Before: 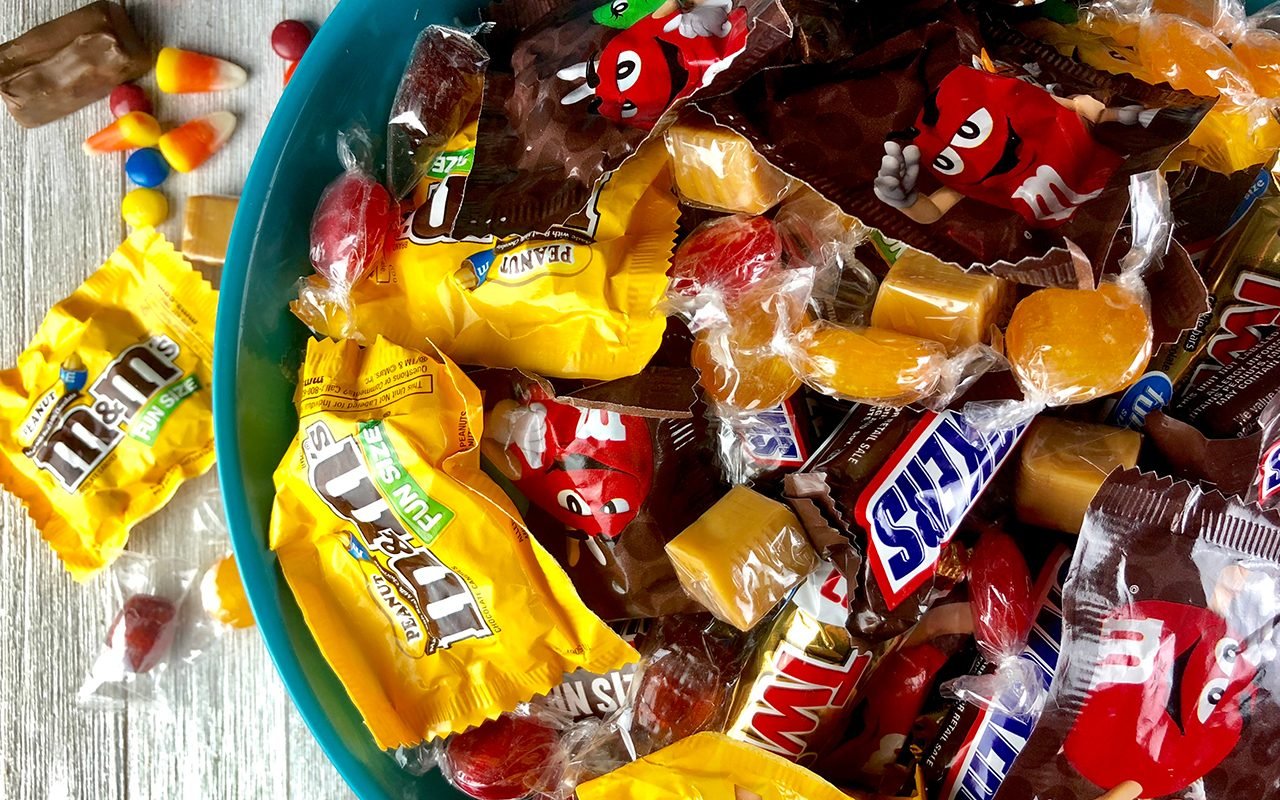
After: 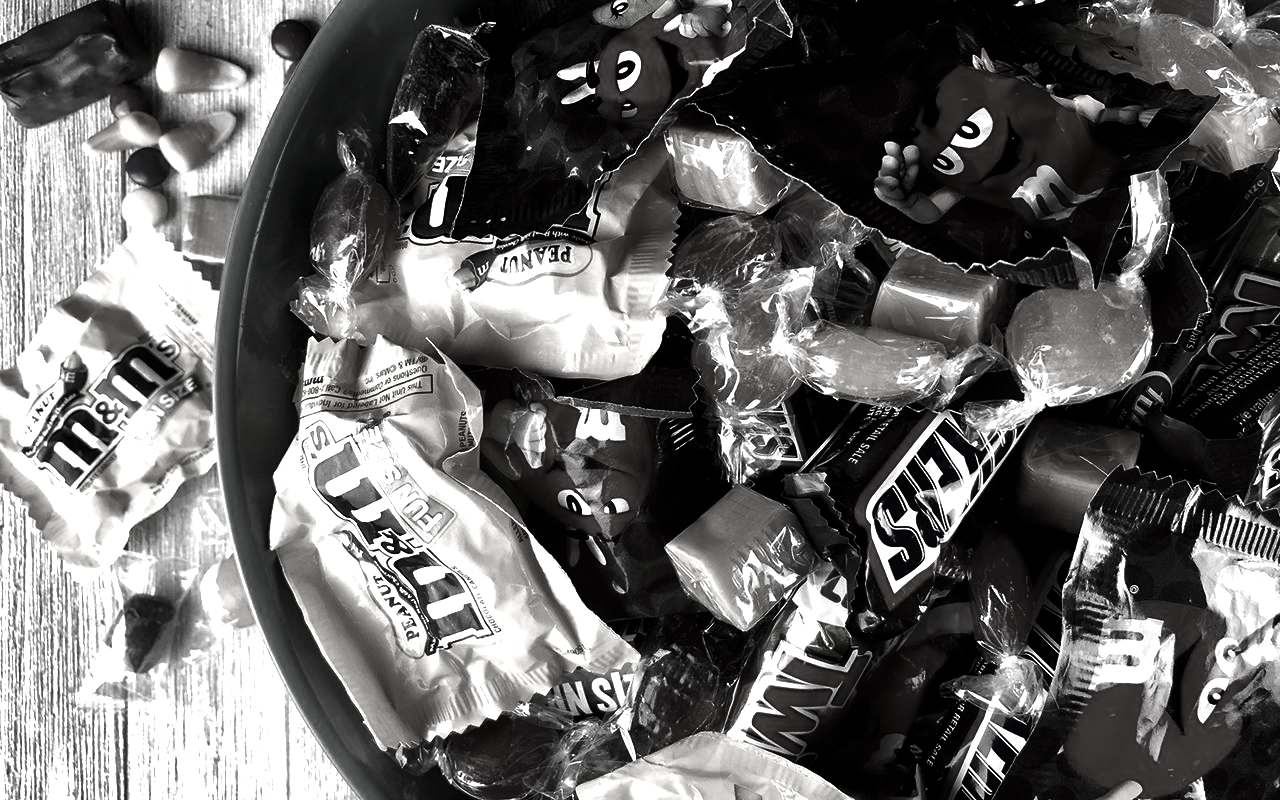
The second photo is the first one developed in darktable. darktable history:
contrast brightness saturation: contrast -0.036, brightness -0.585, saturation -0.983
exposure: exposure 0.603 EV, compensate highlight preservation false
